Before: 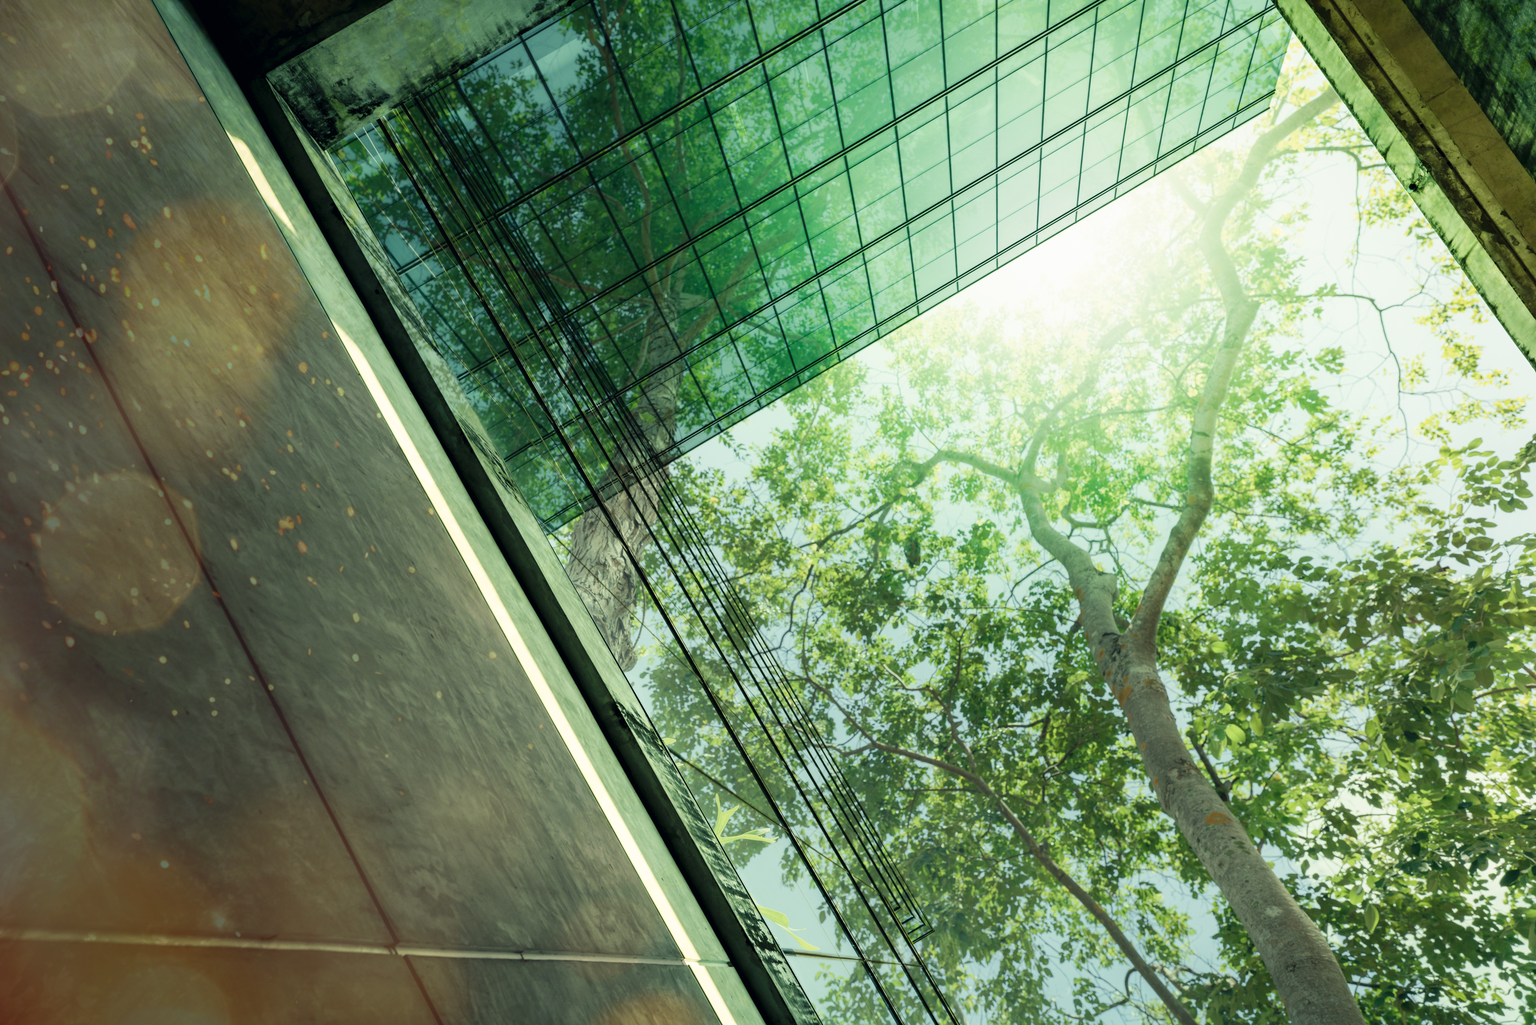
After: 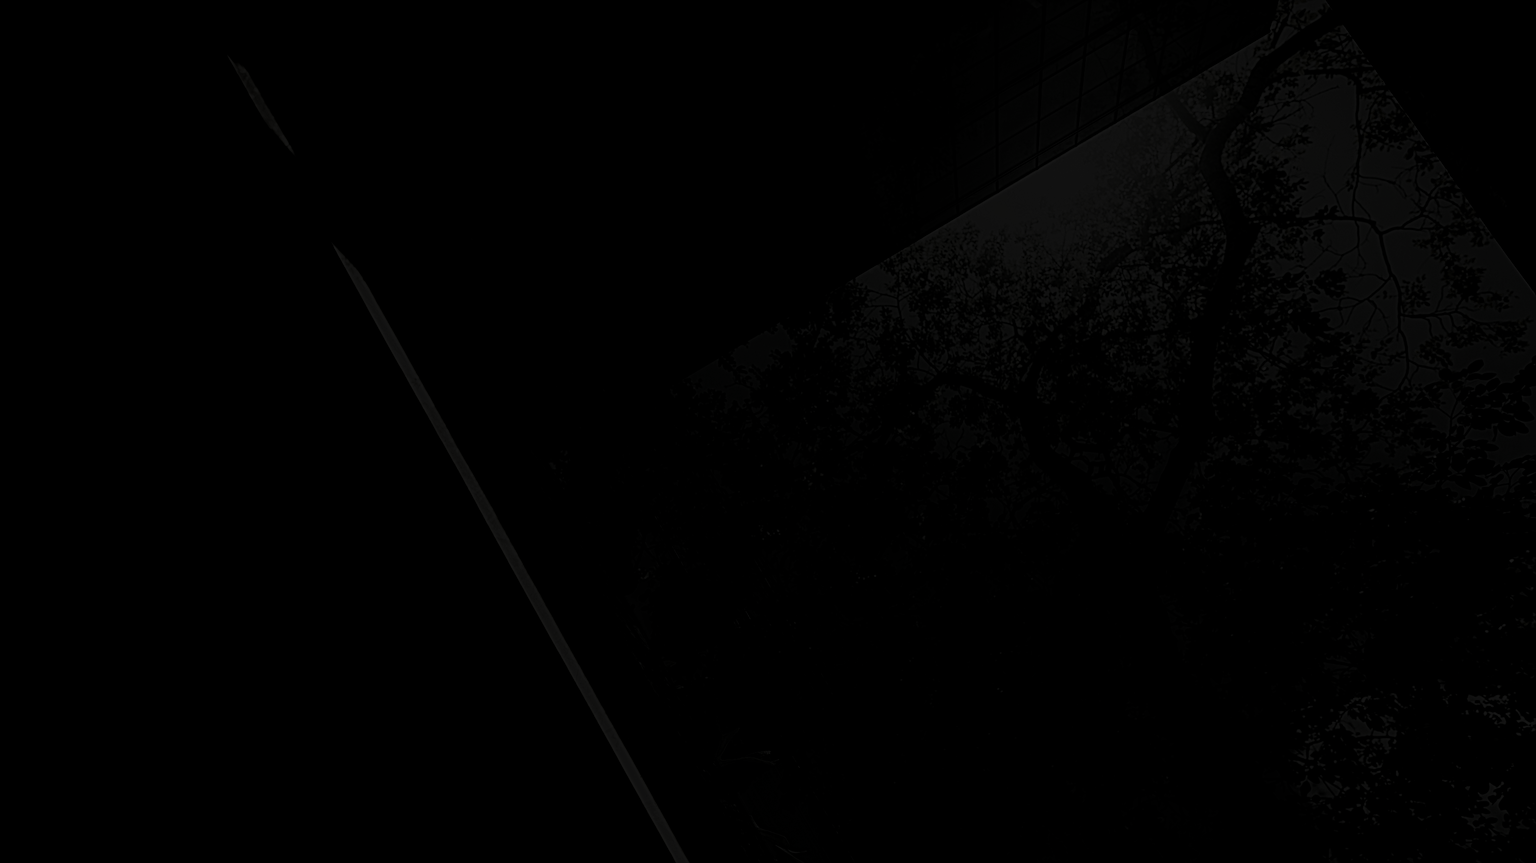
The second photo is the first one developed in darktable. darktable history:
levels: levels [0.721, 0.937, 0.997]
crop: top 7.589%, bottom 8.111%
local contrast: mode bilateral grid, contrast 20, coarseness 3, detail 299%, midtone range 0.2
filmic rgb: black relative exposure -8.43 EV, white relative exposure 4.66 EV, hardness 3.82
